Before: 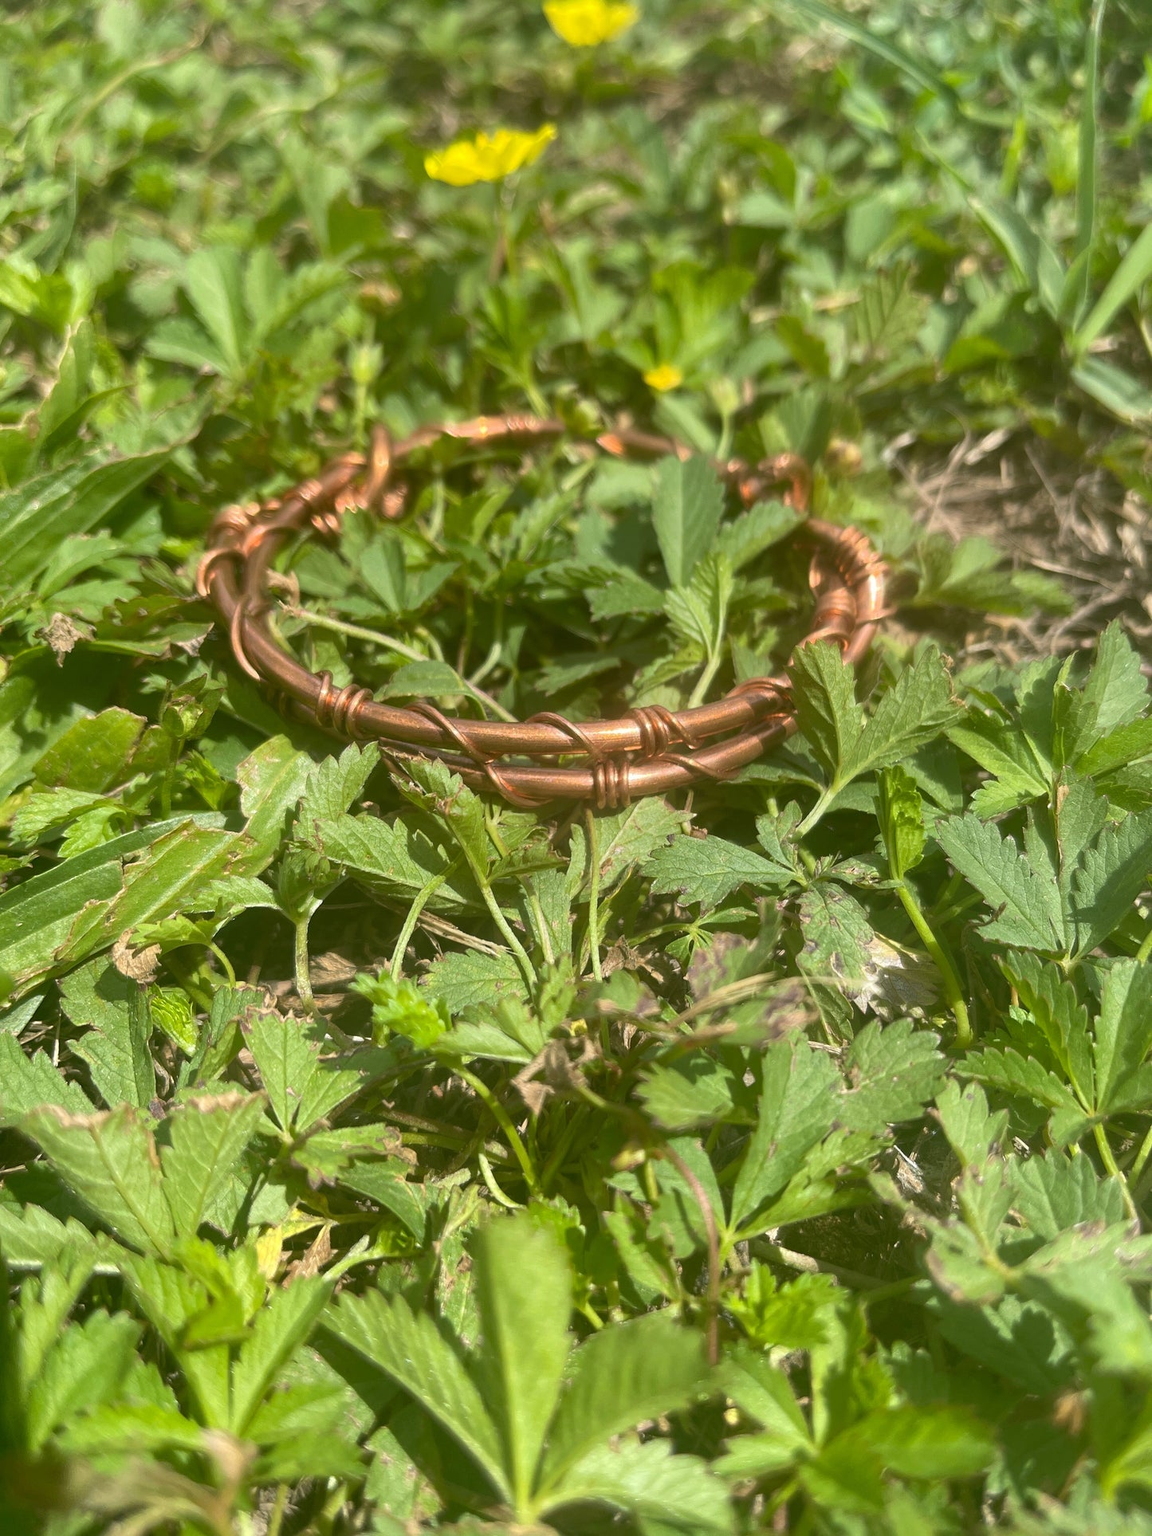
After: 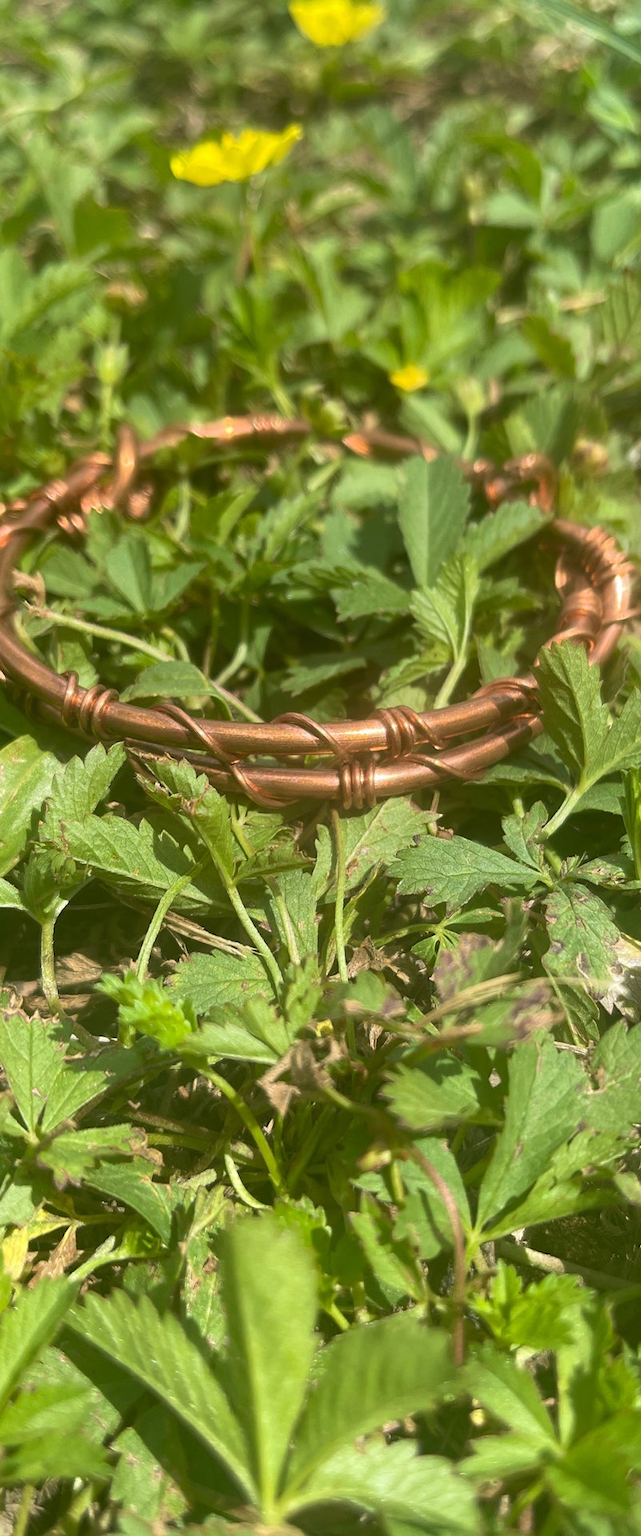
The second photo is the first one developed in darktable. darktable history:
crop: left 22.091%, right 22.144%, bottom 0.002%
velvia: strength 14.56%
